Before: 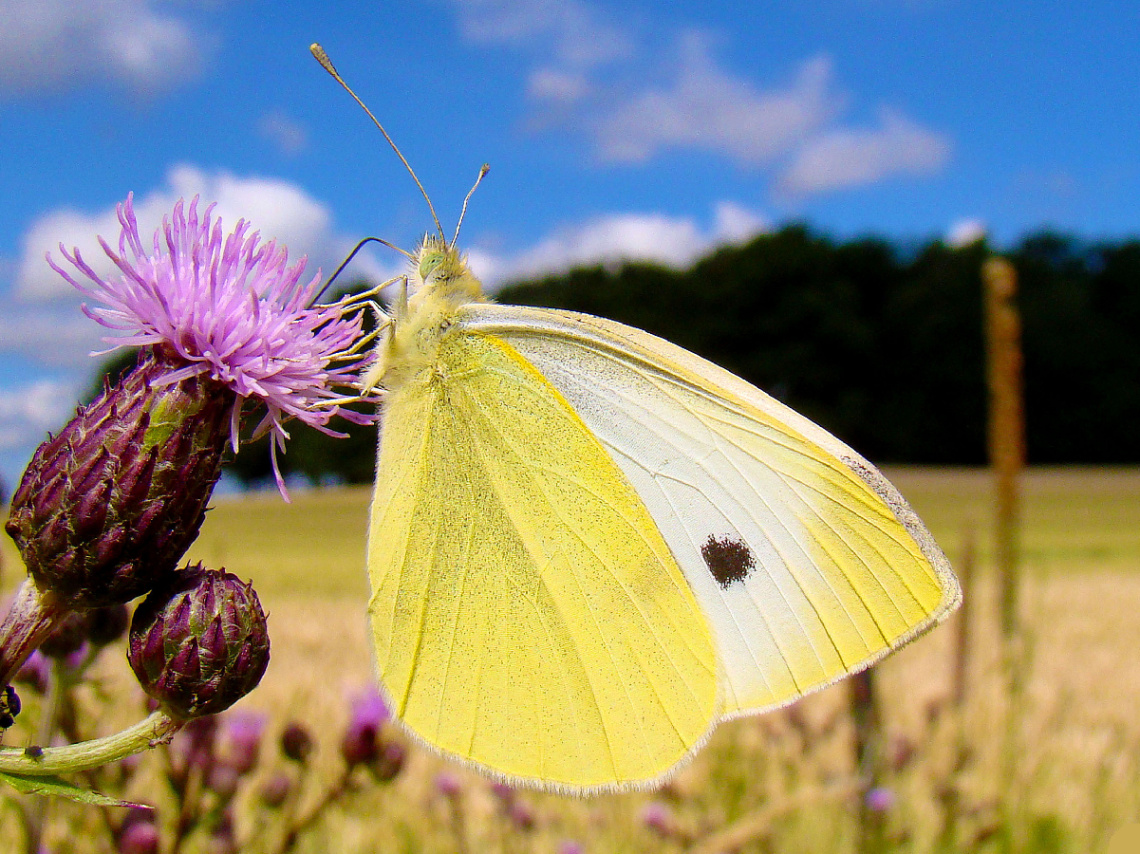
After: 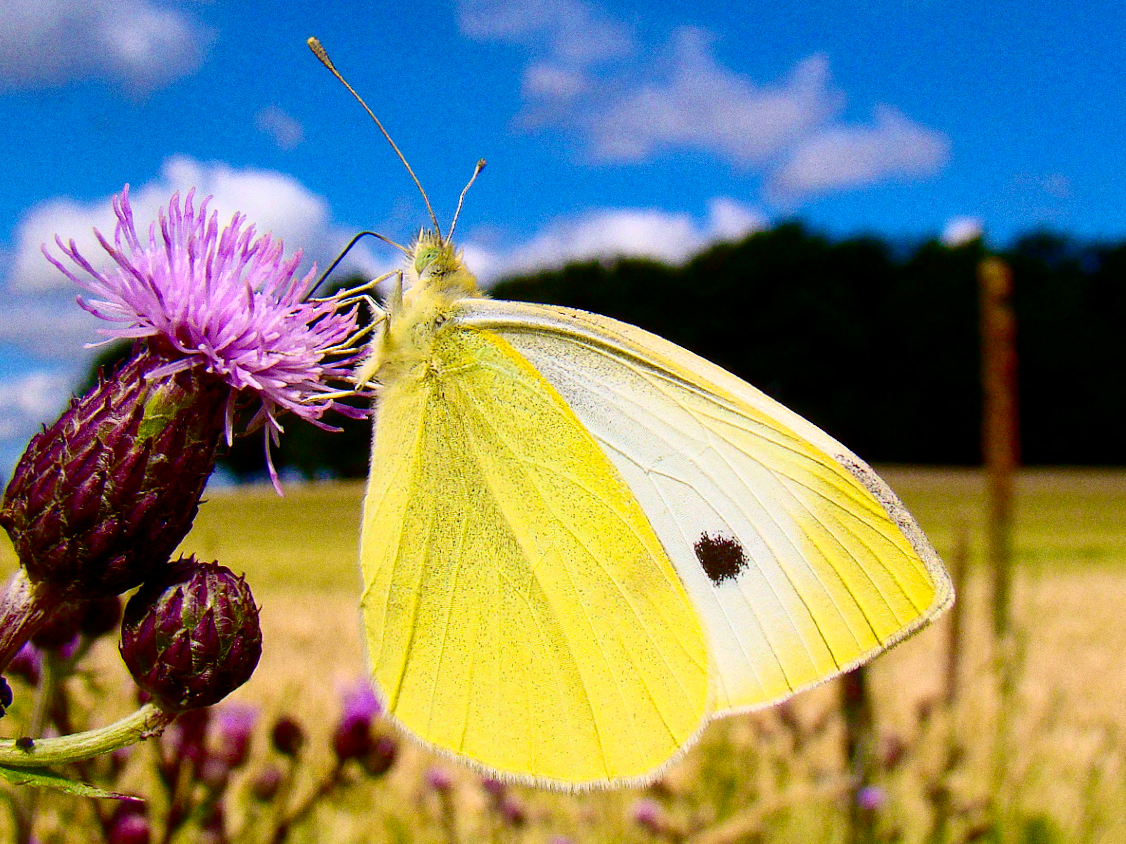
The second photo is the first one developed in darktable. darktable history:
grain: on, module defaults
crop and rotate: angle -0.5°
contrast brightness saturation: contrast 0.21, brightness -0.11, saturation 0.21
